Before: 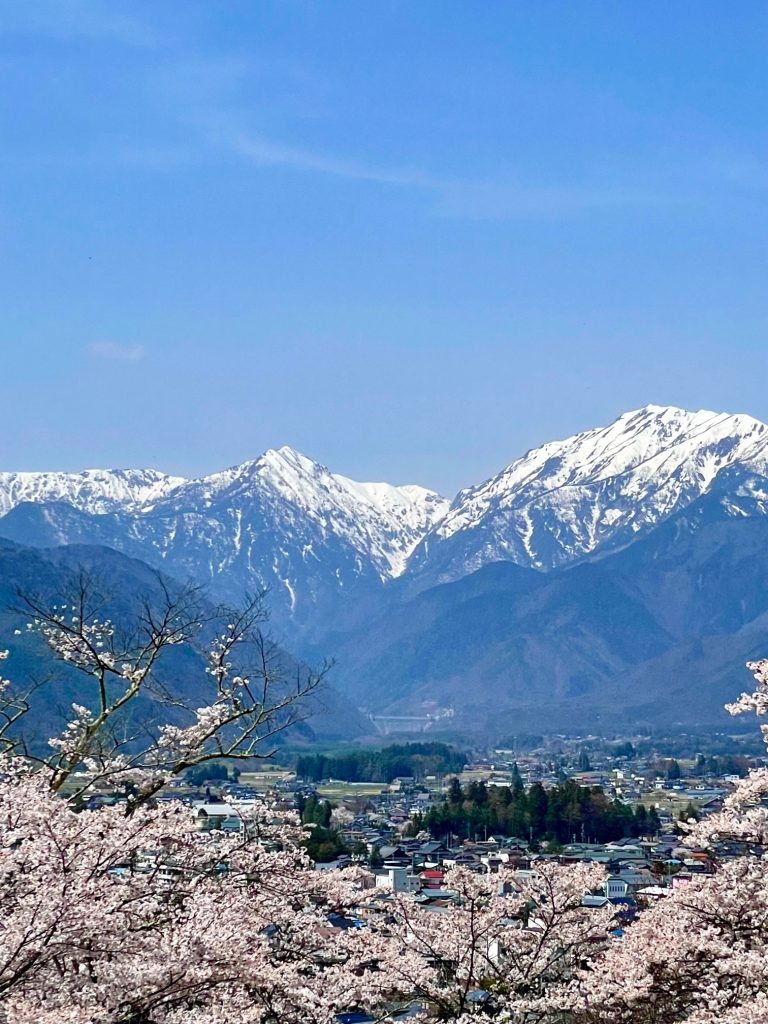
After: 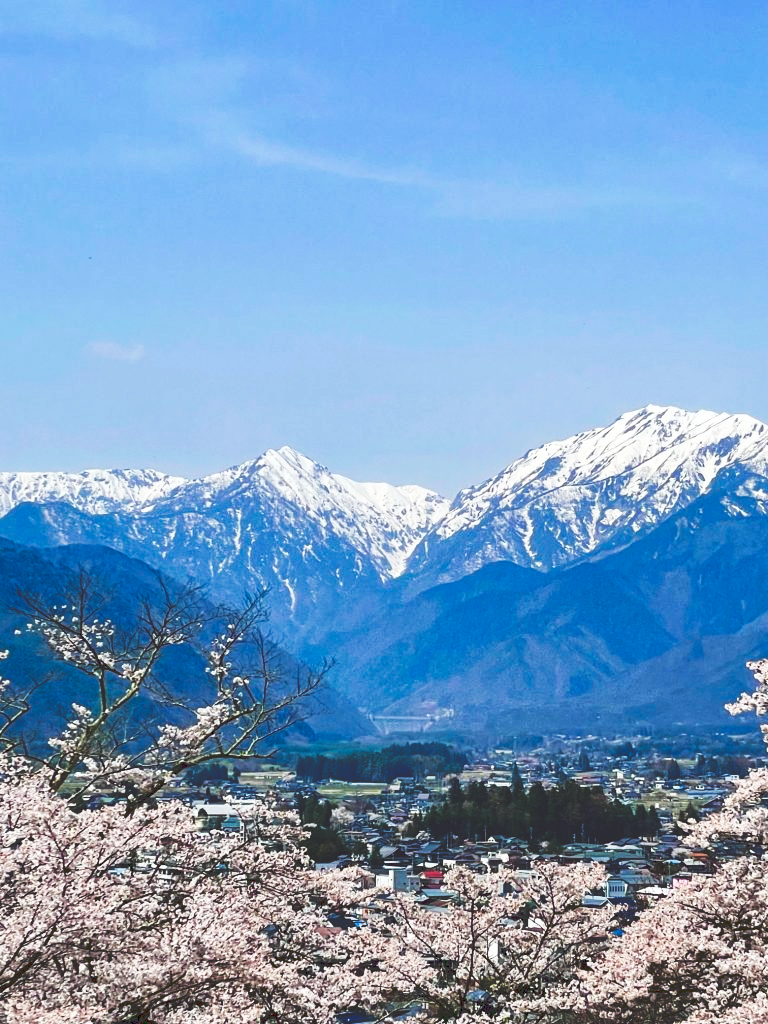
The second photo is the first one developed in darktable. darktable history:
tone curve: curves: ch0 [(0, 0) (0.003, 0.183) (0.011, 0.183) (0.025, 0.184) (0.044, 0.188) (0.069, 0.197) (0.1, 0.204) (0.136, 0.212) (0.177, 0.226) (0.224, 0.24) (0.277, 0.273) (0.335, 0.322) (0.399, 0.388) (0.468, 0.468) (0.543, 0.579) (0.623, 0.686) (0.709, 0.792) (0.801, 0.877) (0.898, 0.939) (1, 1)], preserve colors none
